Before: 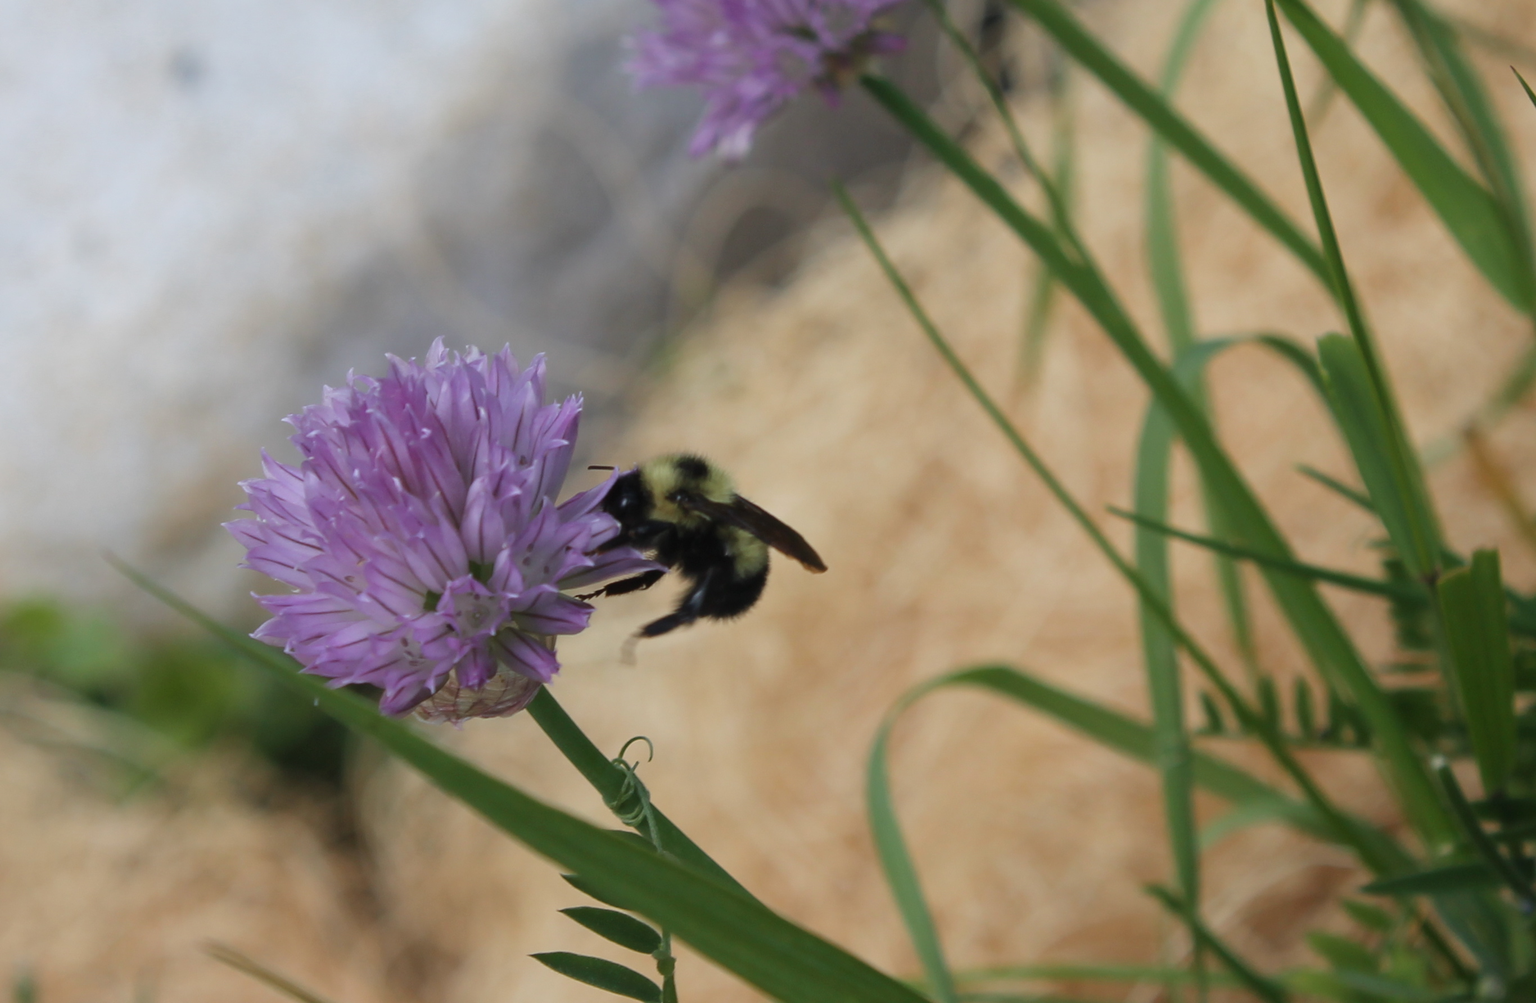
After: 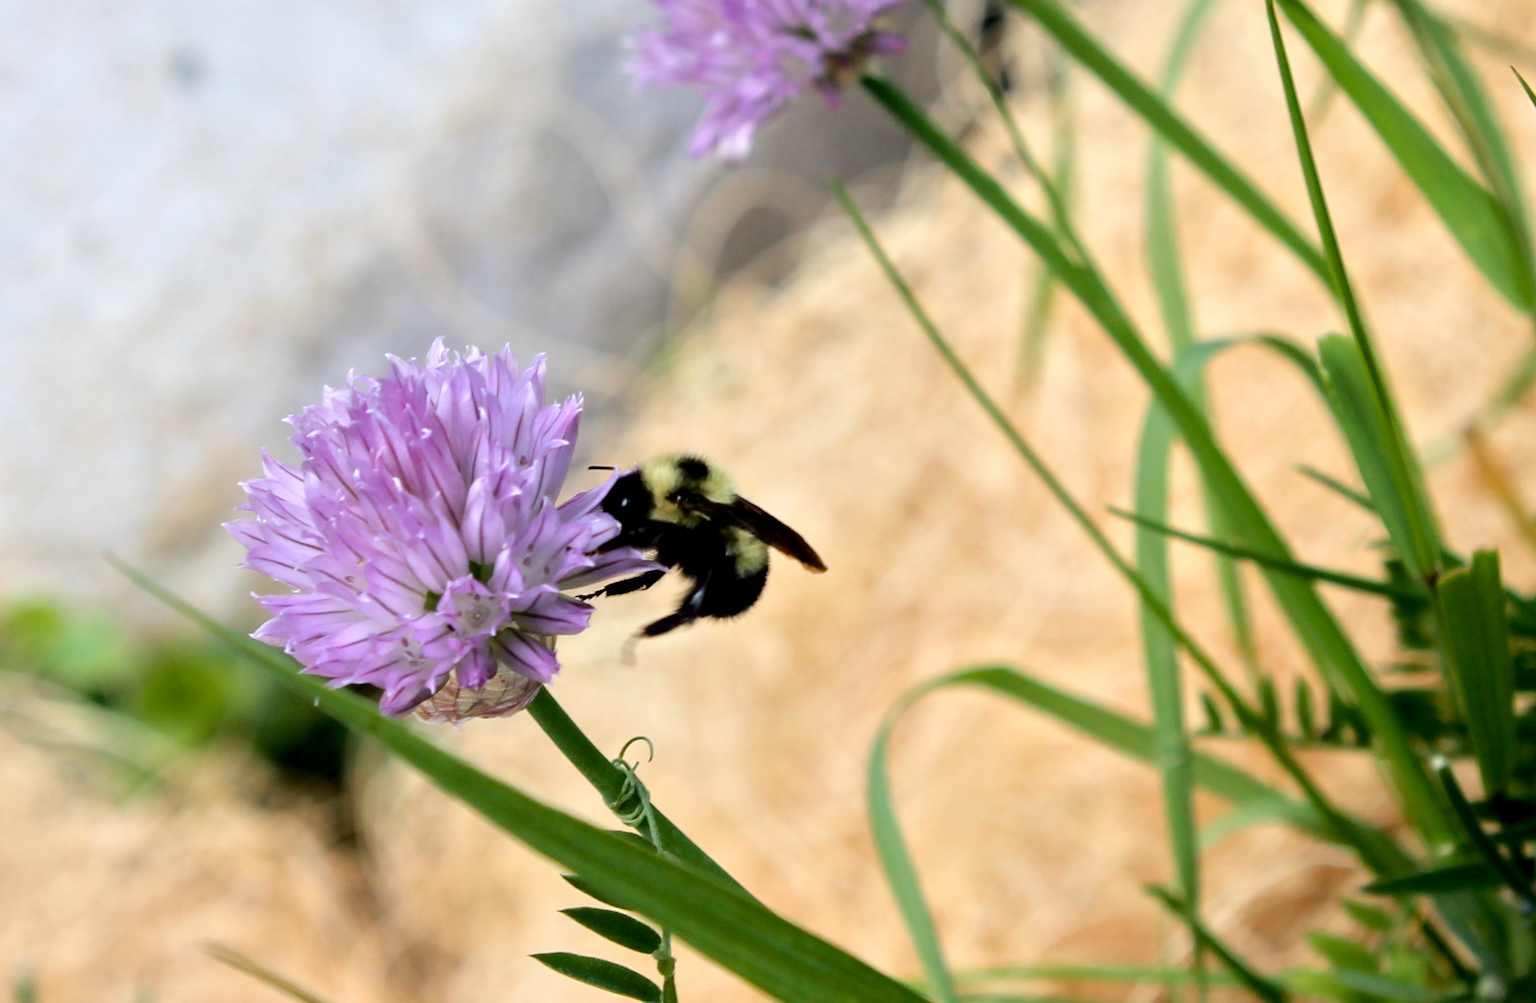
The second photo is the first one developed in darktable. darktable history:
tone equalizer: -7 EV 0.154 EV, -6 EV 0.568 EV, -5 EV 1.12 EV, -4 EV 1.29 EV, -3 EV 1.13 EV, -2 EV 0.6 EV, -1 EV 0.154 EV, smoothing diameter 2.19%, edges refinement/feathering 20.99, mask exposure compensation -1.57 EV, filter diffusion 5
exposure: black level correction 0.009, compensate exposure bias true, compensate highlight preservation false
